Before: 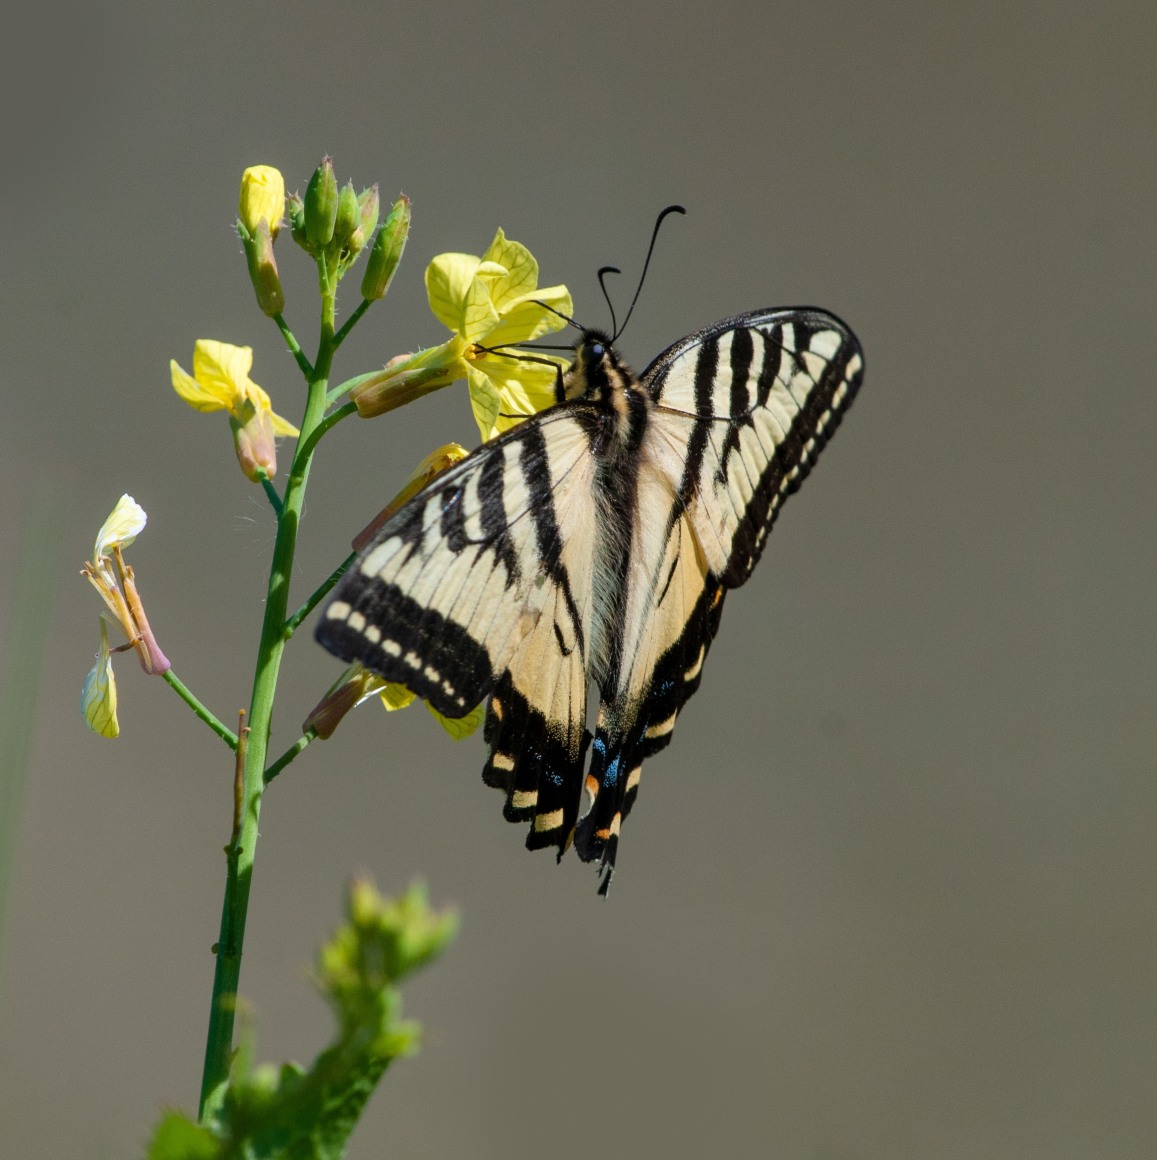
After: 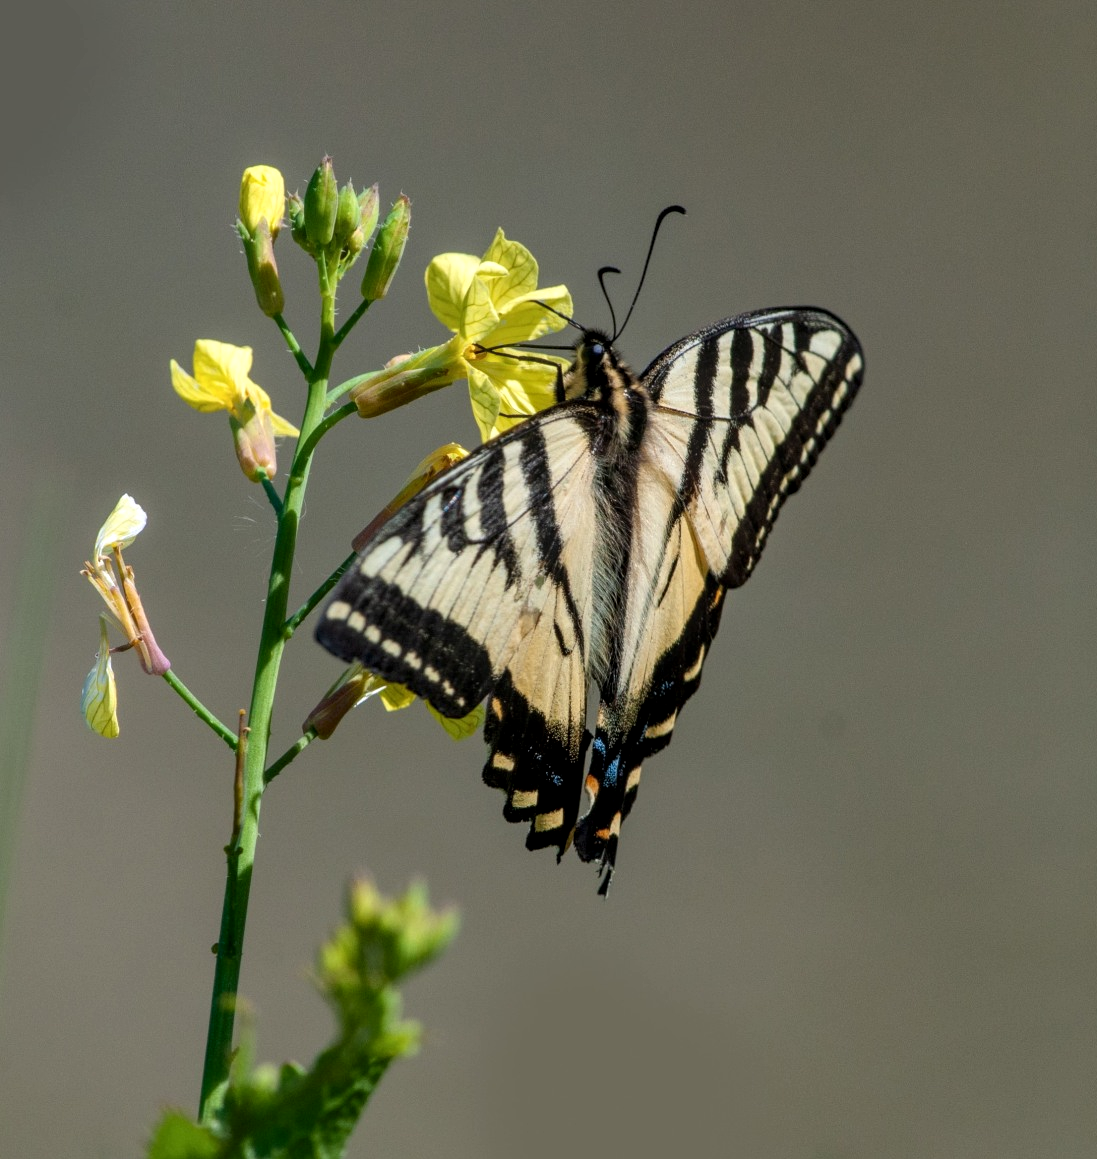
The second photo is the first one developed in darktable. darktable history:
crop and rotate: left 0%, right 5.106%
local contrast: detail 130%
